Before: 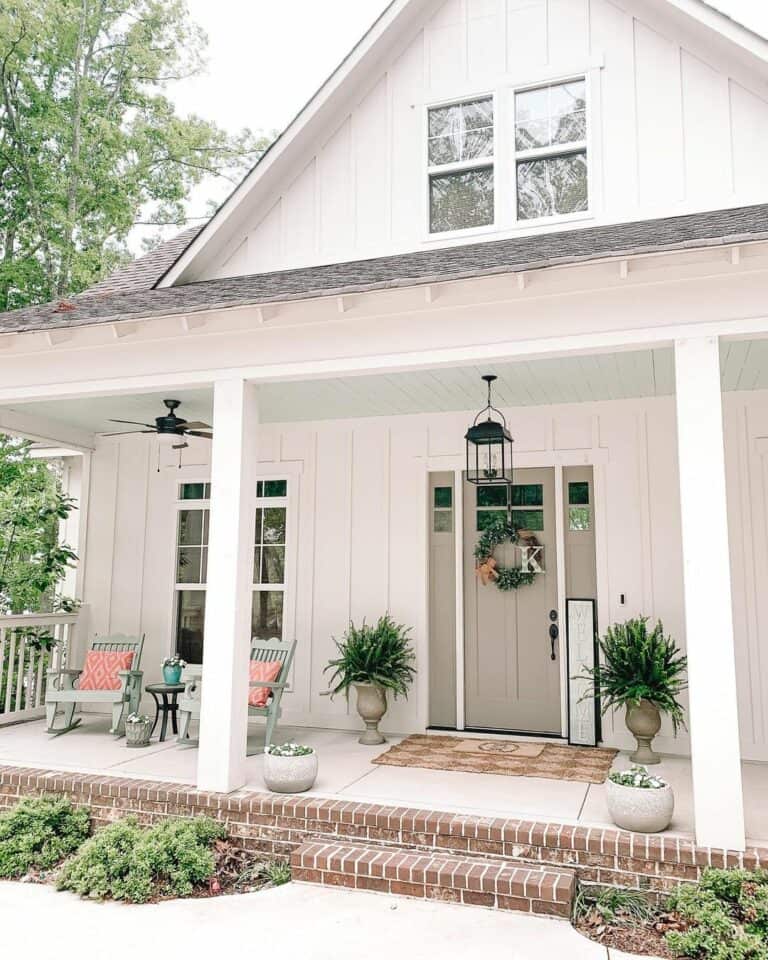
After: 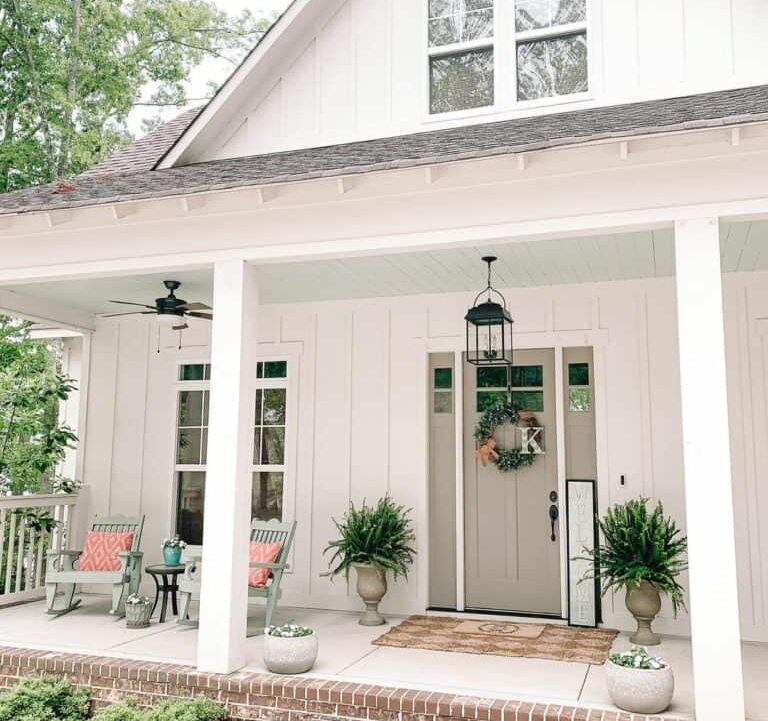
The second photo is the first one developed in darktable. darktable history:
crop and rotate: top 12.465%, bottom 12.347%
